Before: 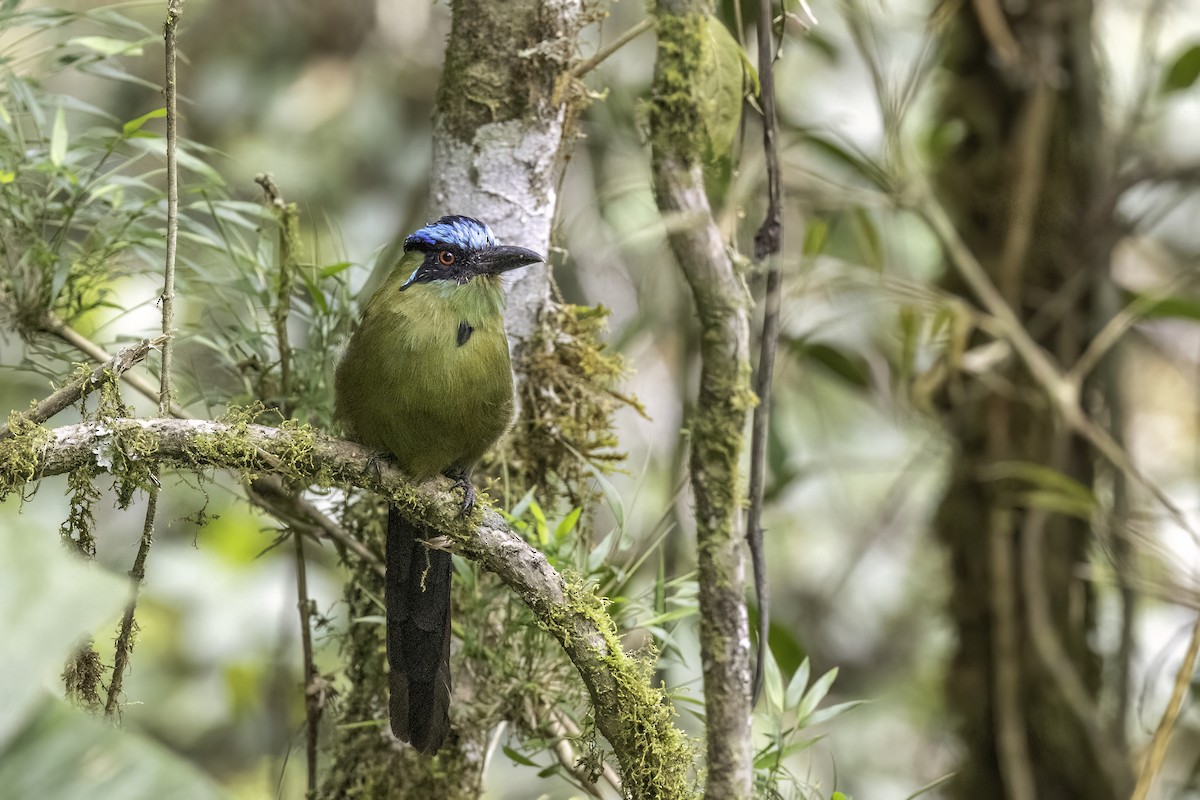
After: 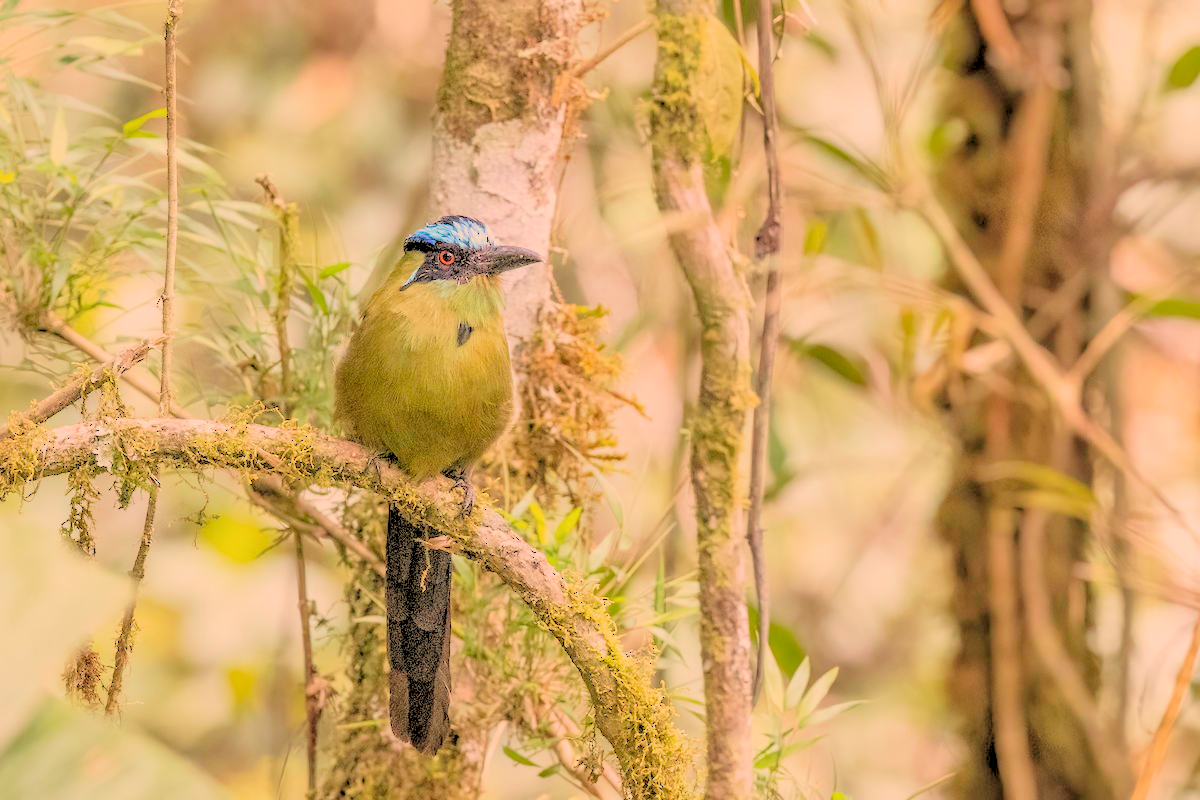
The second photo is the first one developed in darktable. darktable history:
tone equalizer: -8 EV -1.84 EV, -7 EV -1.16 EV, -6 EV -1.62 EV, smoothing diameter 25%, edges refinement/feathering 10, preserve details guided filter
local contrast: on, module defaults
white balance: red 1.123, blue 0.83
filmic rgb: black relative exposure -7.15 EV, white relative exposure 5.36 EV, hardness 3.02, color science v6 (2022)
exposure: black level correction -0.005, exposure 0.622 EV, compensate highlight preservation false
rgb levels: levels [[0.027, 0.429, 0.996], [0, 0.5, 1], [0, 0.5, 1]]
